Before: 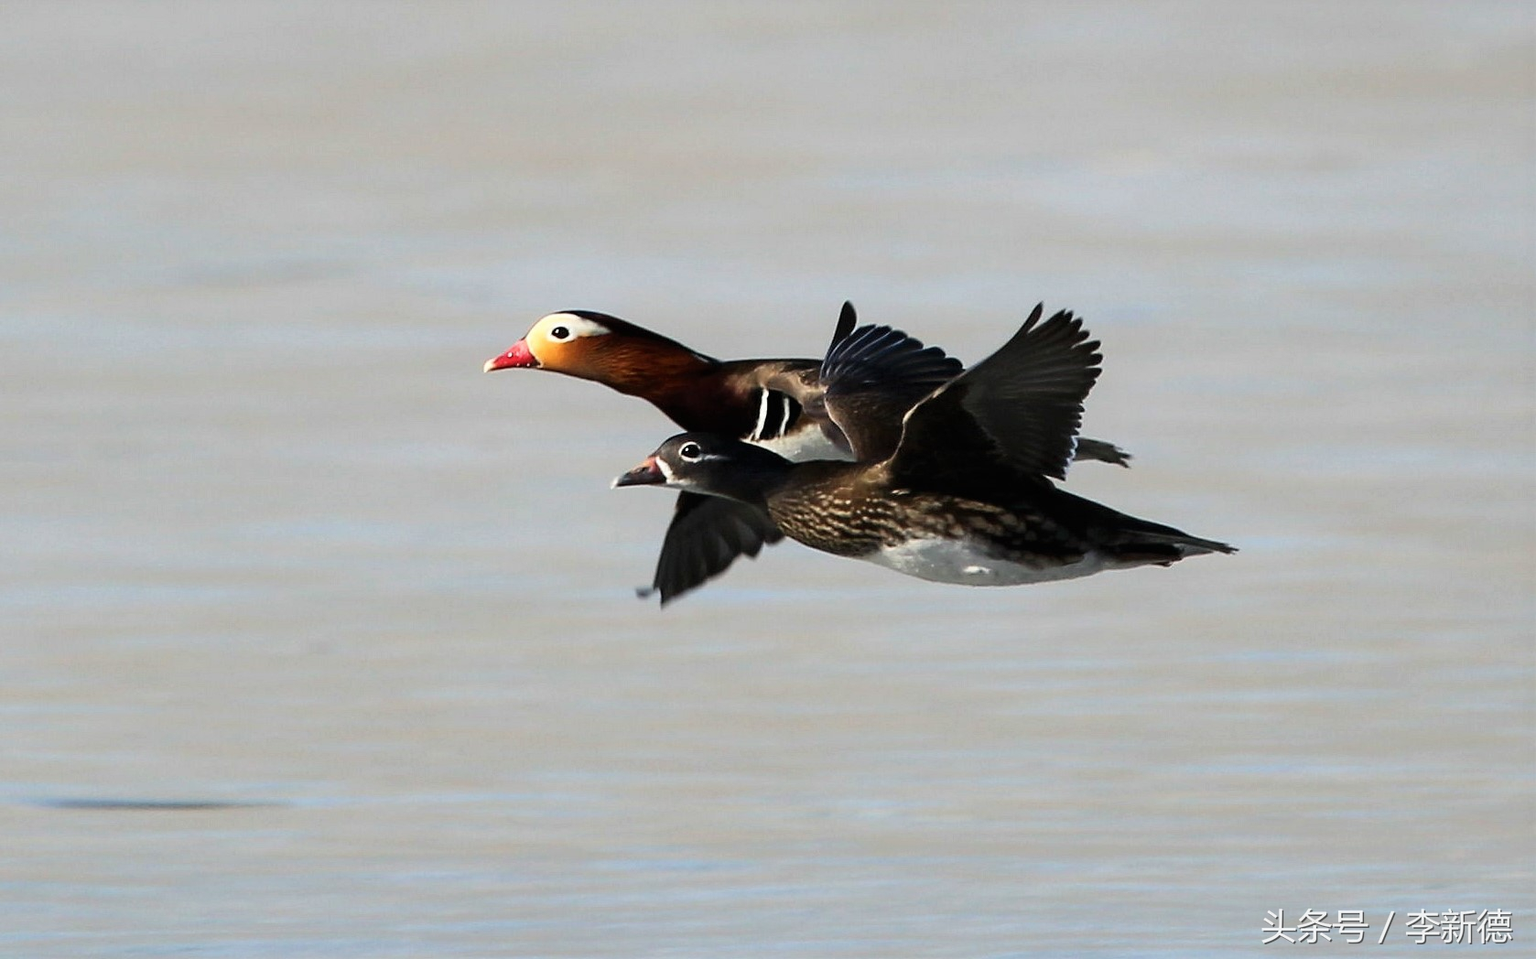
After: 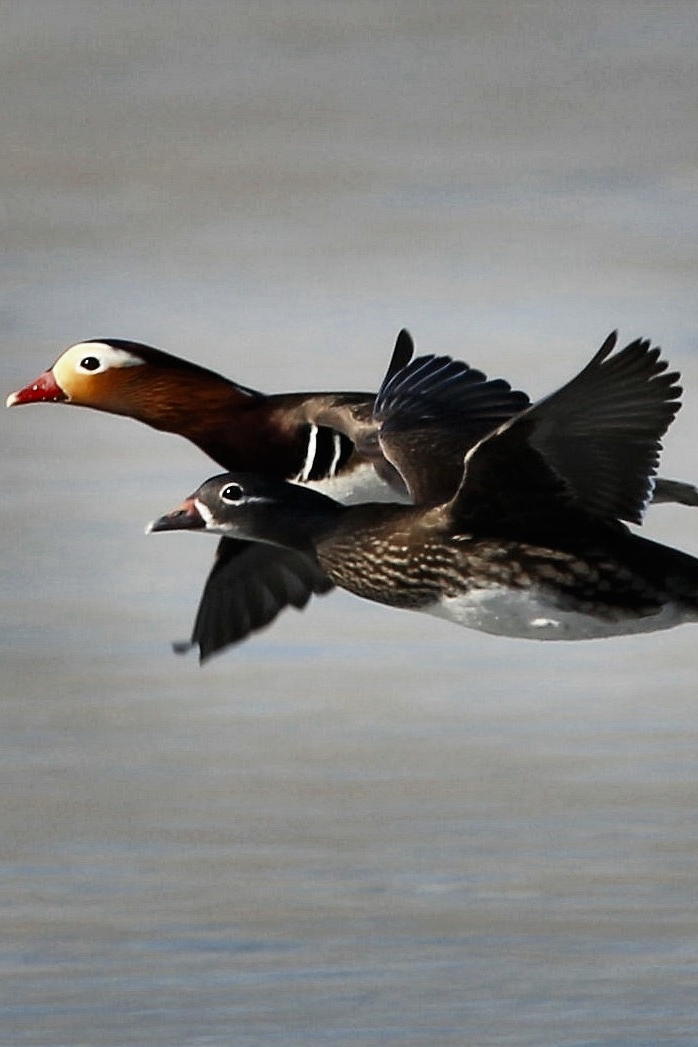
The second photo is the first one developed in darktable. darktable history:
color zones: curves: ch0 [(0, 0.5) (0.125, 0.4) (0.25, 0.5) (0.375, 0.4) (0.5, 0.4) (0.625, 0.35) (0.75, 0.35) (0.875, 0.5)]; ch1 [(0, 0.35) (0.125, 0.45) (0.25, 0.35) (0.375, 0.35) (0.5, 0.35) (0.625, 0.35) (0.75, 0.45) (0.875, 0.35)]; ch2 [(0, 0.6) (0.125, 0.5) (0.25, 0.5) (0.375, 0.6) (0.5, 0.6) (0.625, 0.5) (0.75, 0.5) (0.875, 0.5)]
crop: left 31.128%, right 27.242%
shadows and highlights: shadows 24.28, highlights -78.02, soften with gaussian
